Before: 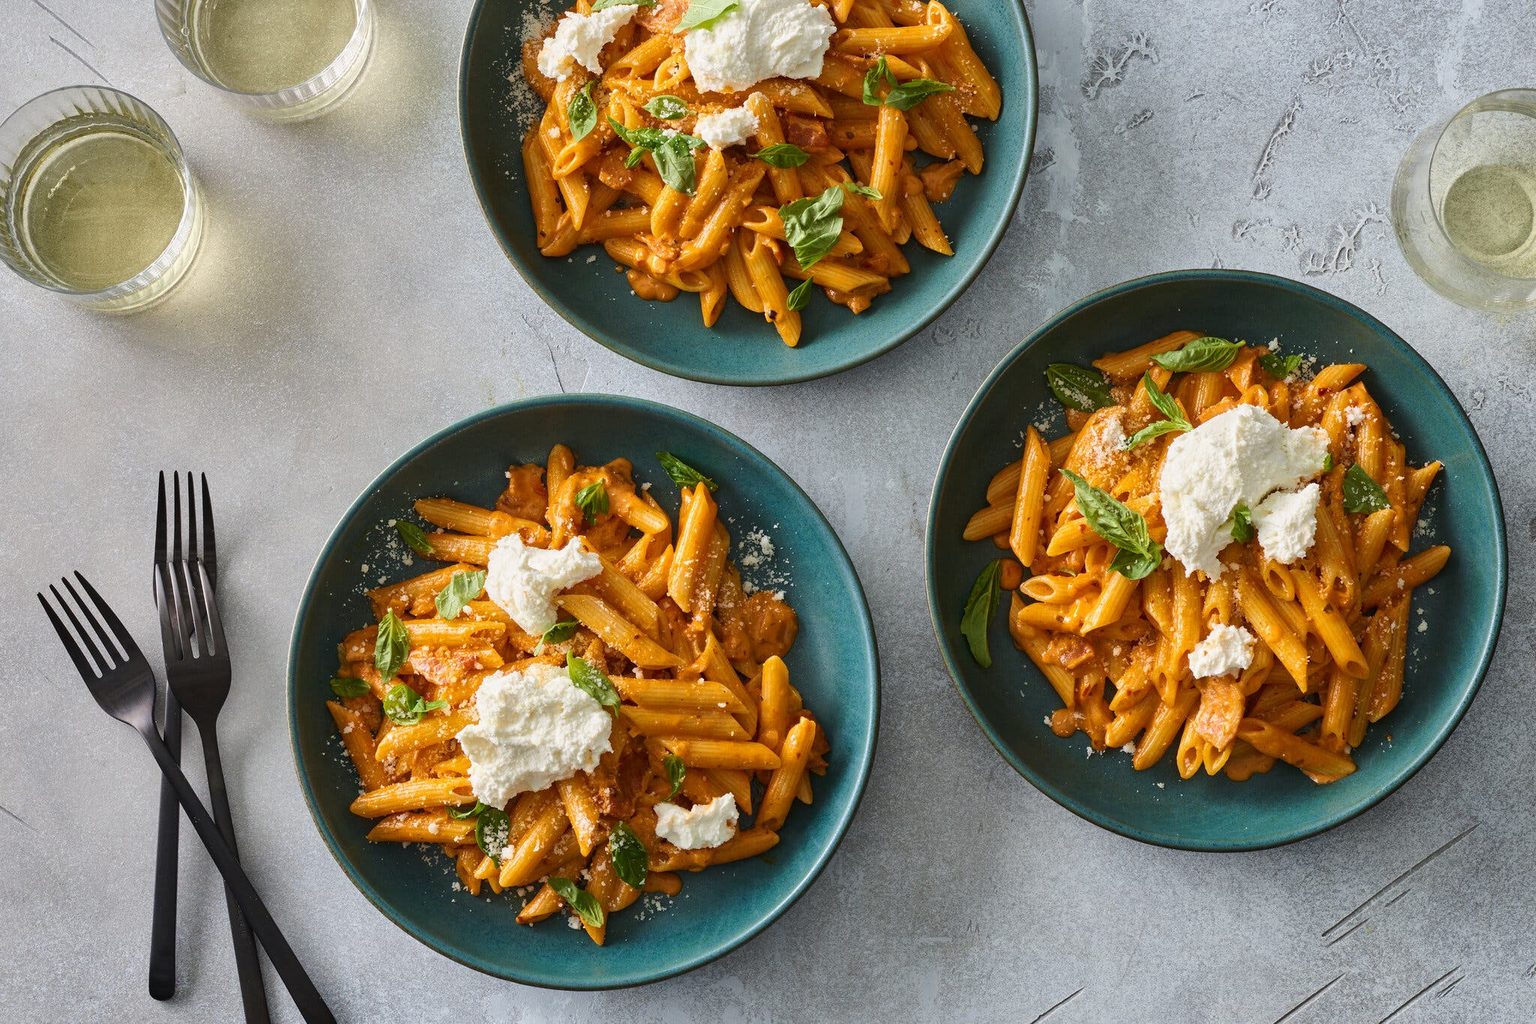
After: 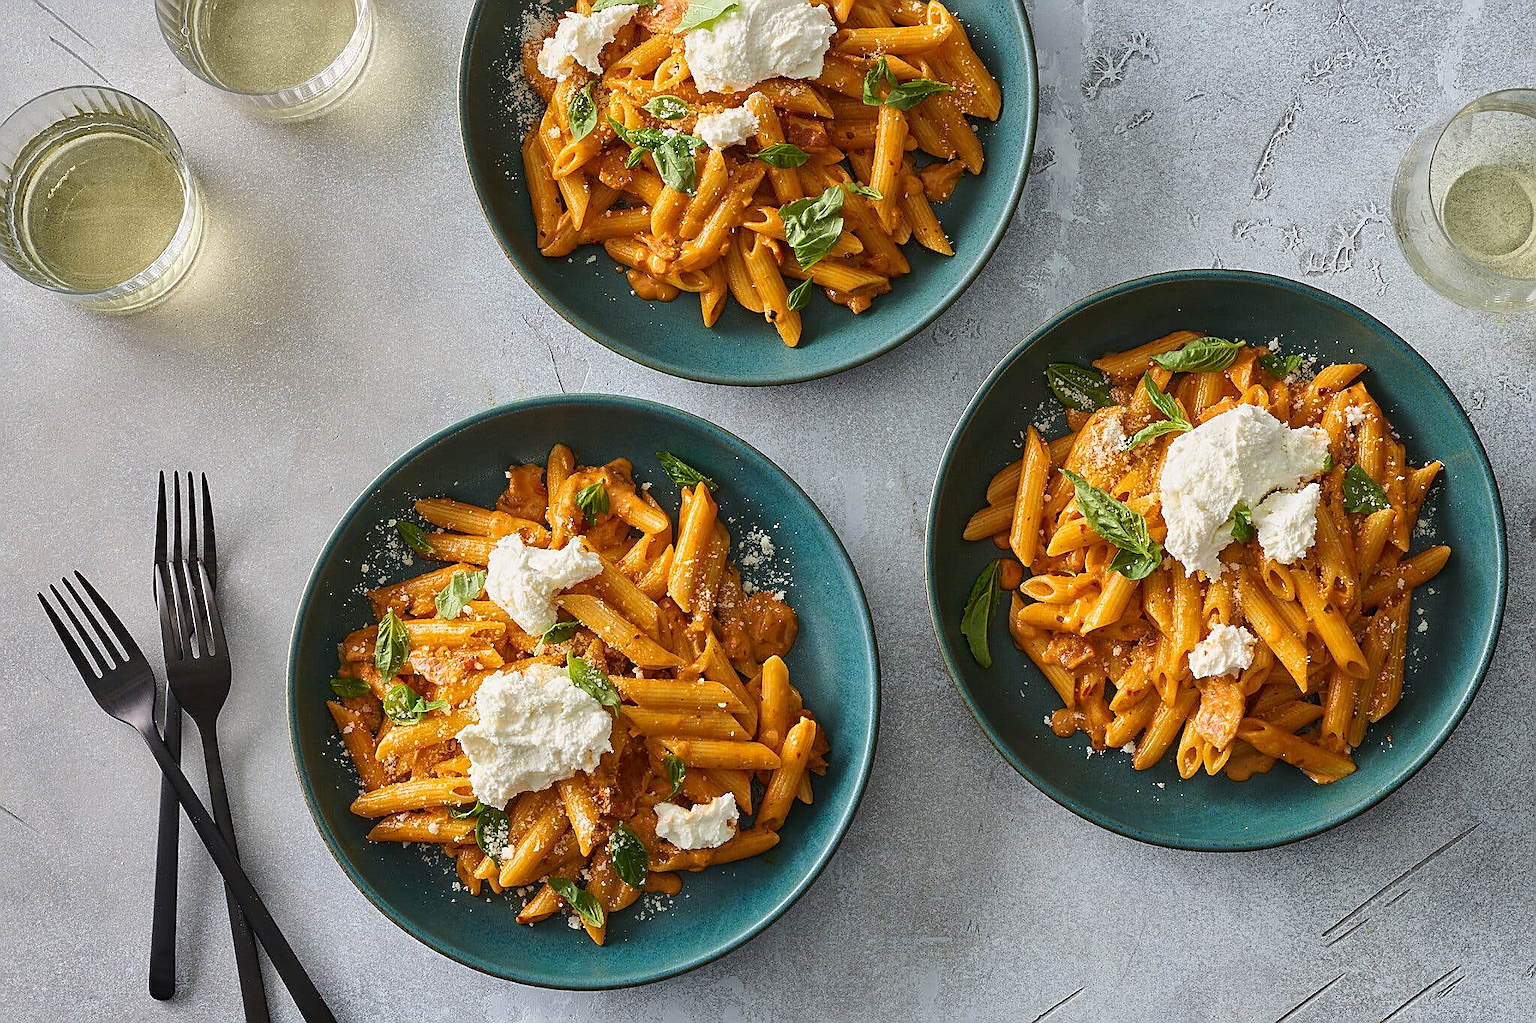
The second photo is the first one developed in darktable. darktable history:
sharpen: radius 1.427, amount 1.265, threshold 0.667
